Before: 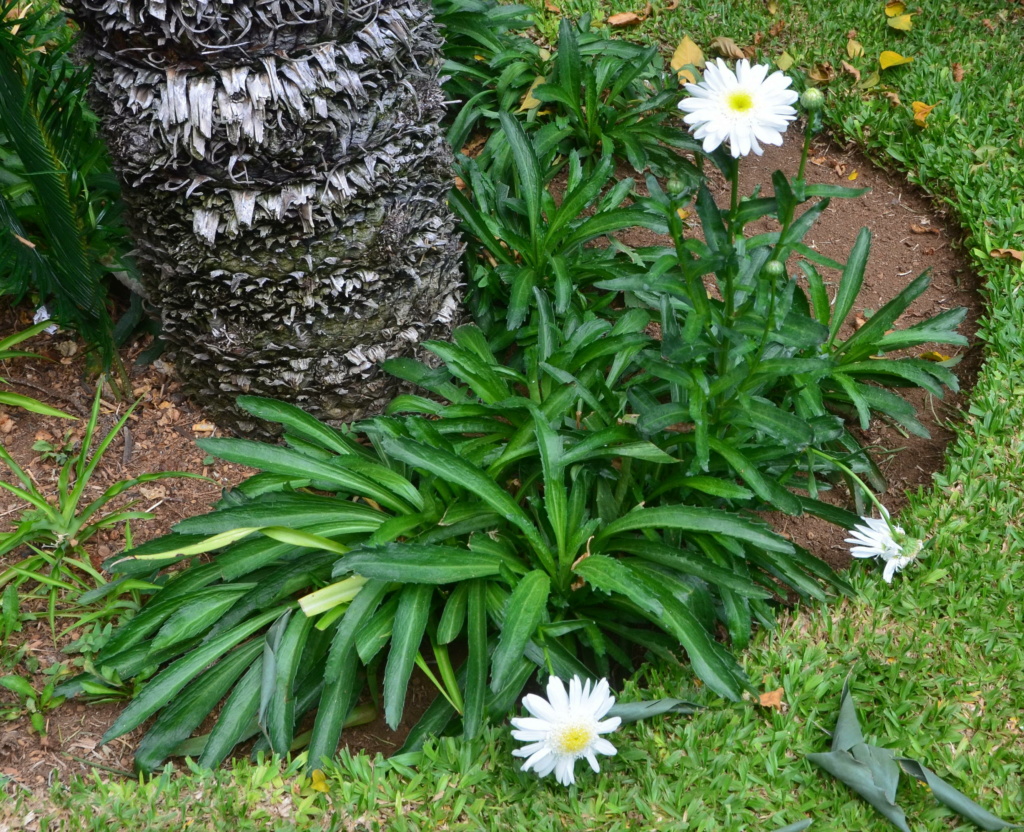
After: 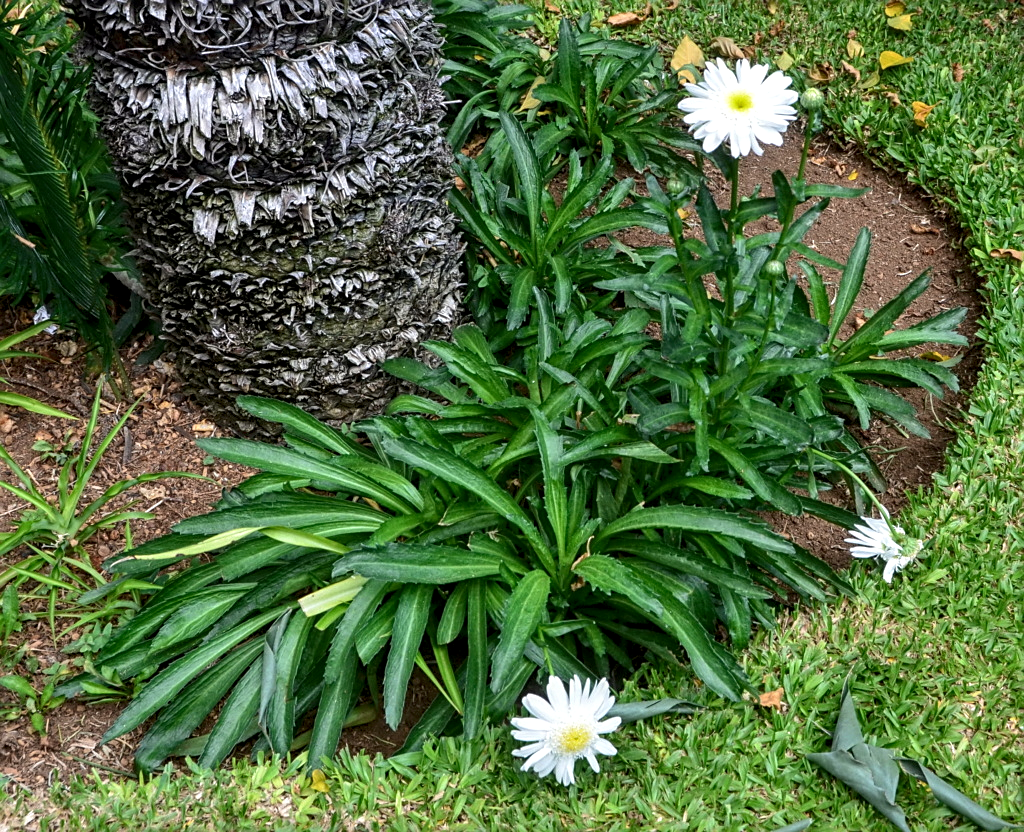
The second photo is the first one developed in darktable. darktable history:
sharpen: on, module defaults
local contrast: detail 142%
